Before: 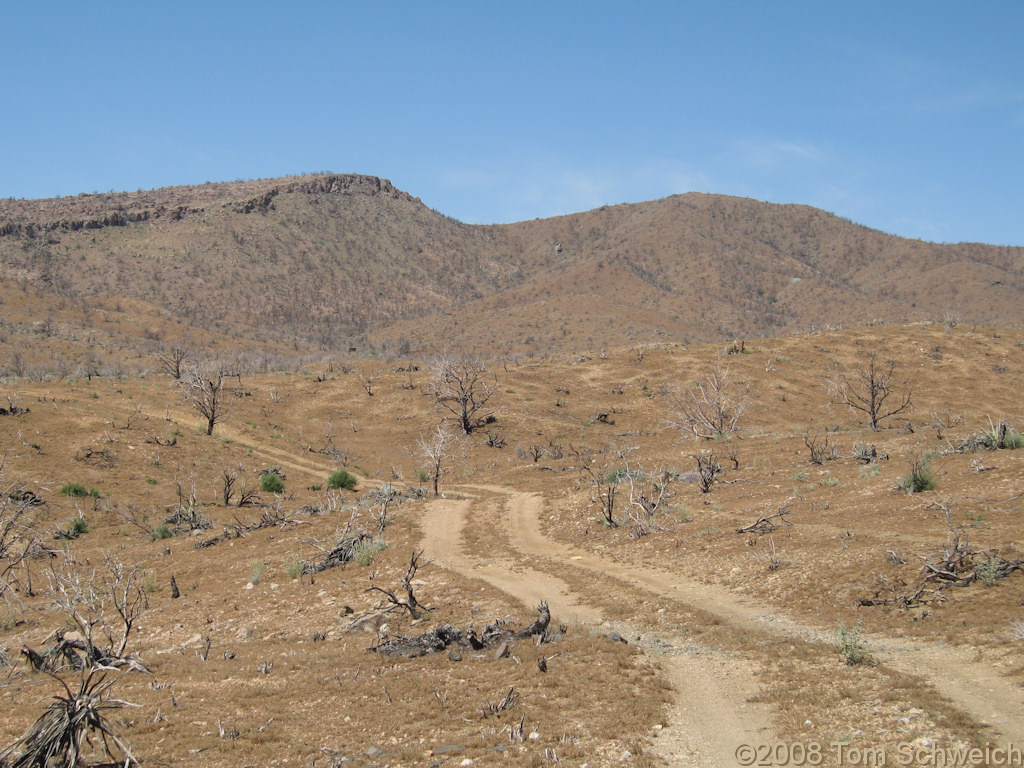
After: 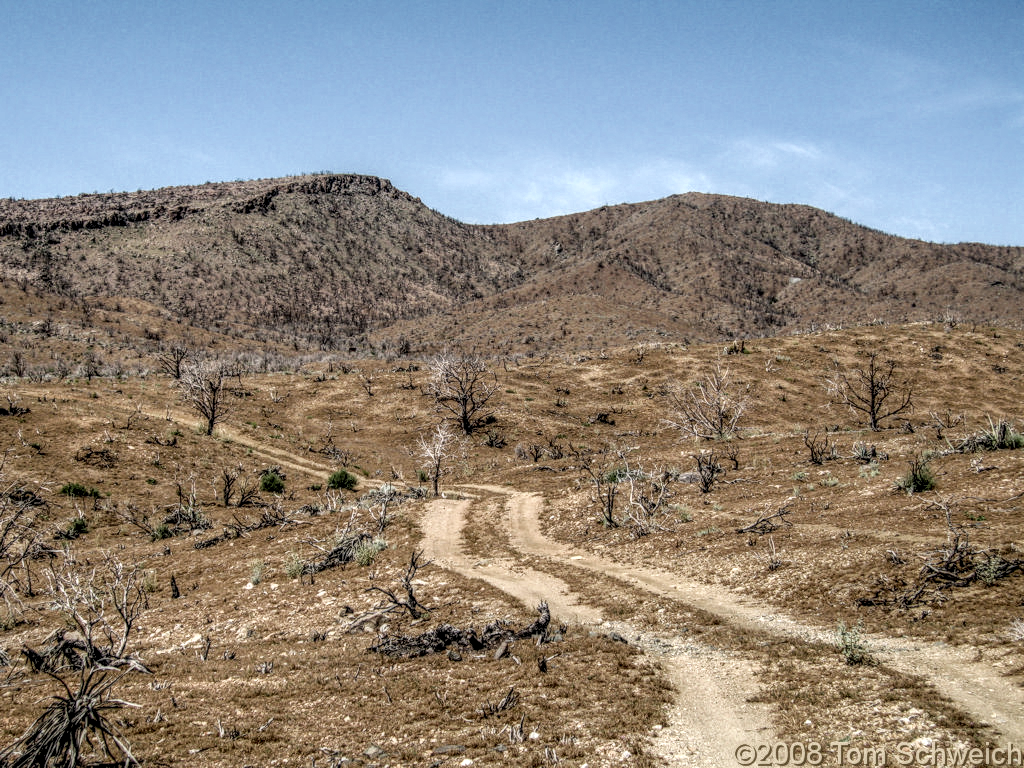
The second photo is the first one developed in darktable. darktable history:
filmic rgb: black relative exposure -5.09 EV, white relative exposure 3.96 EV, hardness 2.9, contrast 1.301, add noise in highlights 0.002, color science v3 (2019), use custom middle-gray values true, contrast in highlights soft
local contrast: highlights 5%, shadows 7%, detail 300%, midtone range 0.299
color zones: curves: ch0 [(0.27, 0.396) (0.563, 0.504) (0.75, 0.5) (0.787, 0.307)]
